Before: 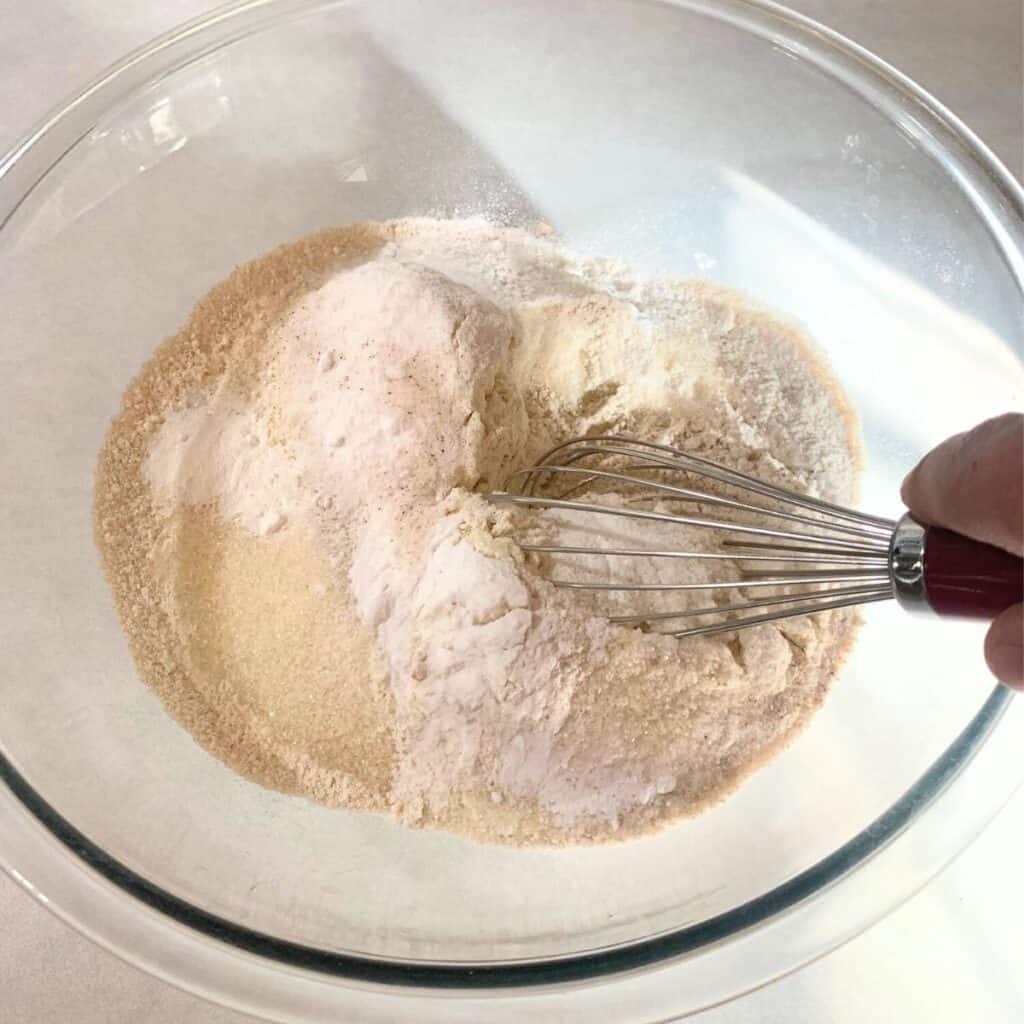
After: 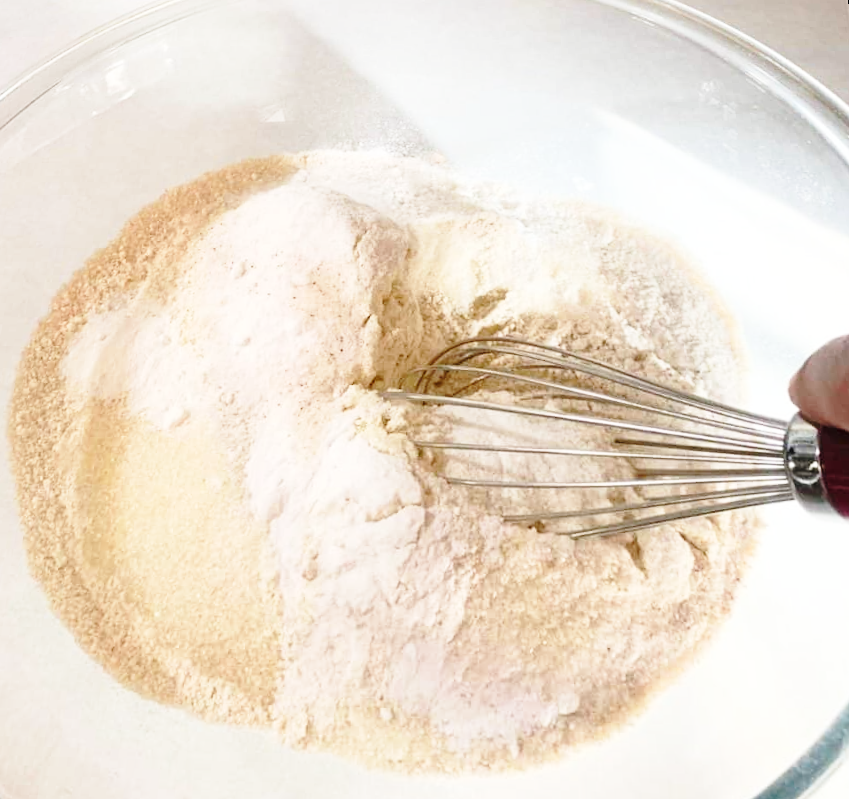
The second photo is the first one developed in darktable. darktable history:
crop: bottom 19.644%
rotate and perspective: rotation 0.72°, lens shift (vertical) -0.352, lens shift (horizontal) -0.051, crop left 0.152, crop right 0.859, crop top 0.019, crop bottom 0.964
base curve: curves: ch0 [(0, 0) (0.028, 0.03) (0.121, 0.232) (0.46, 0.748) (0.859, 0.968) (1, 1)], preserve colors none
